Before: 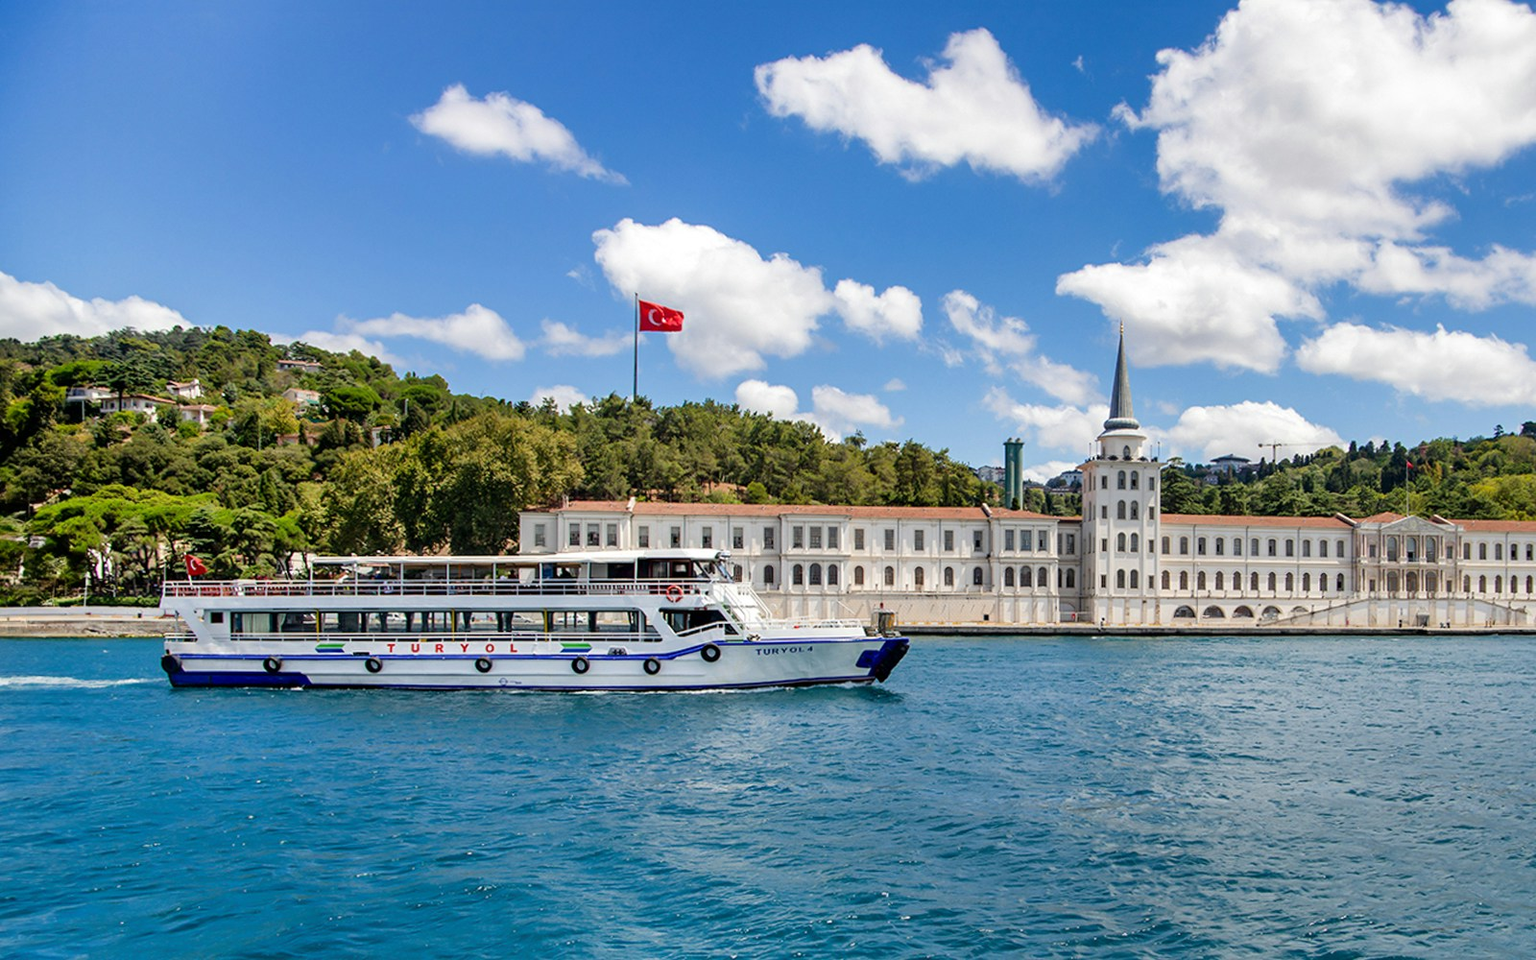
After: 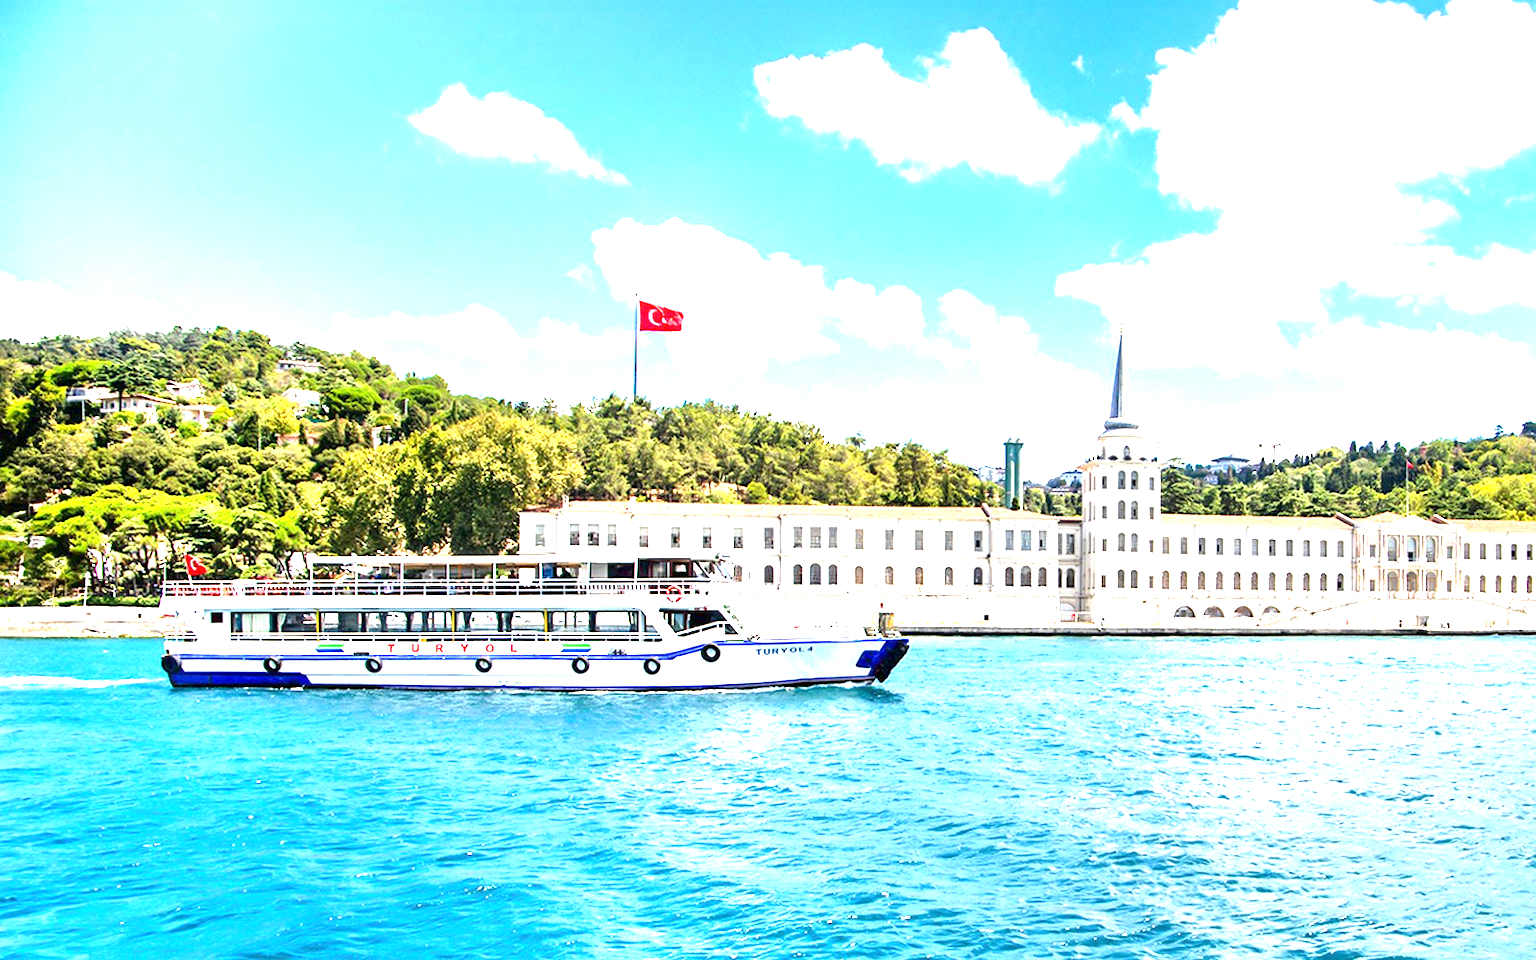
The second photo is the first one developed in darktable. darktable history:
exposure: exposure 2.229 EV, compensate exposure bias true, compensate highlight preservation false
